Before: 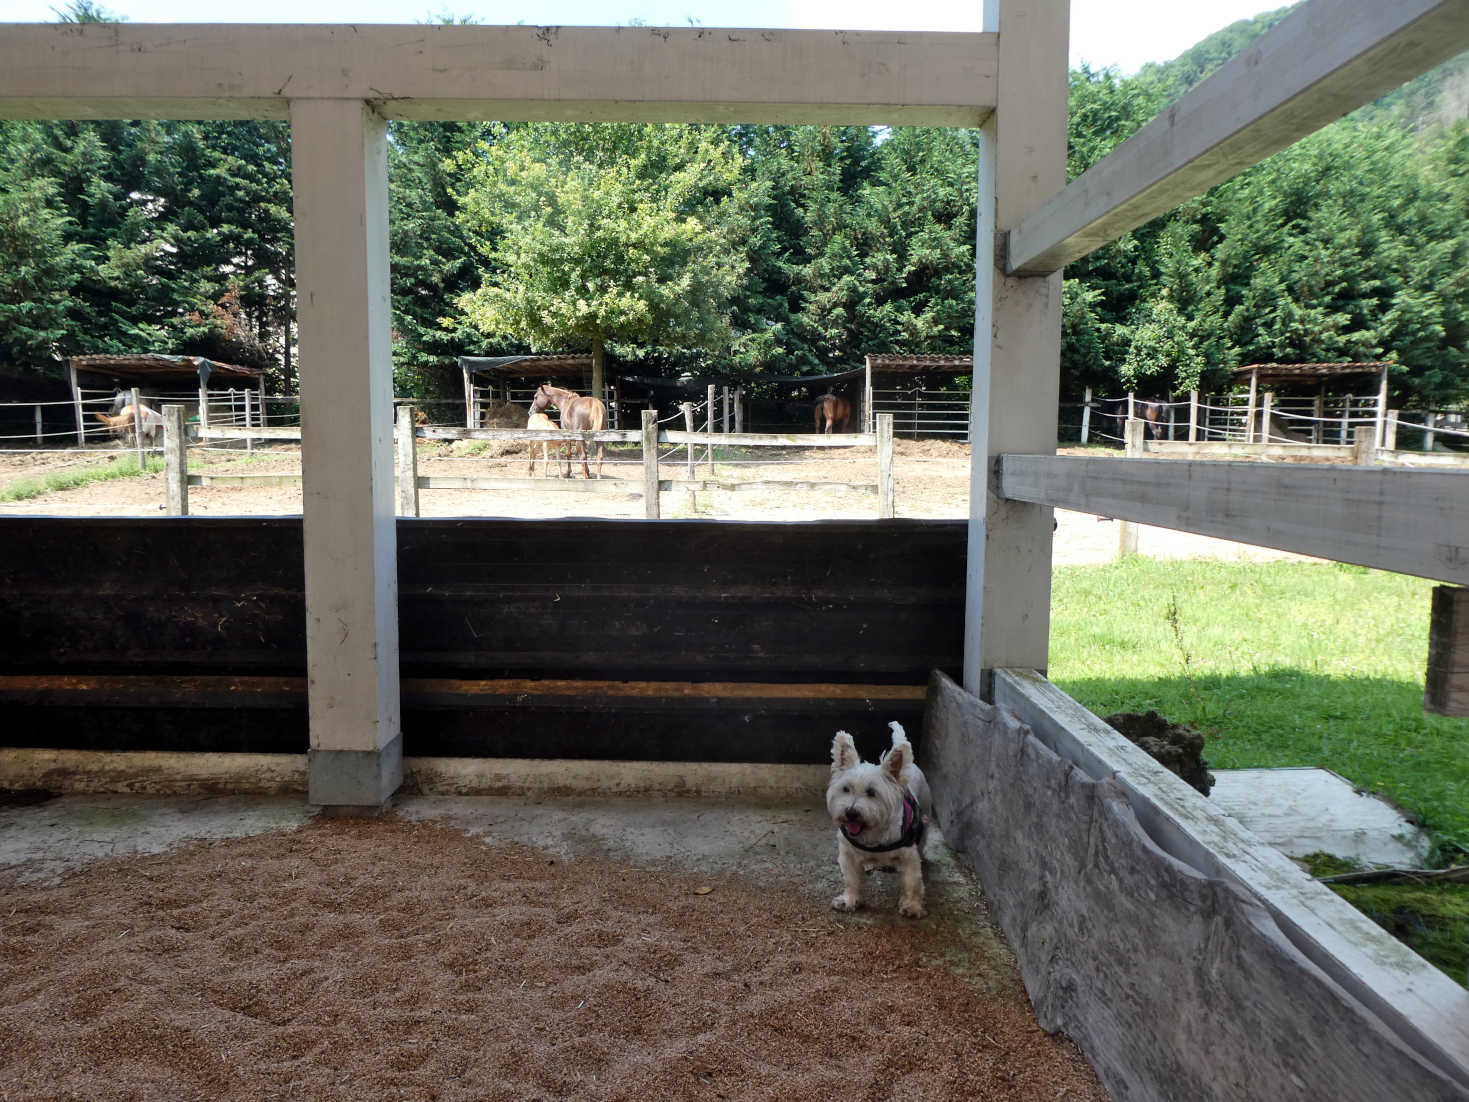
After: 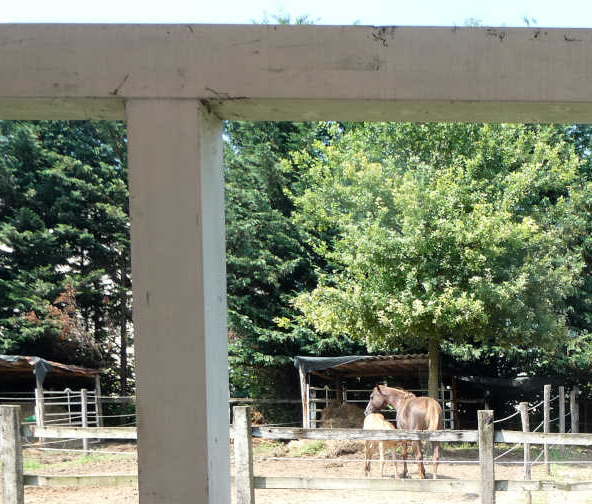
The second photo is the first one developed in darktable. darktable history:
crop and rotate: left 11.195%, top 0.045%, right 48.443%, bottom 54.195%
